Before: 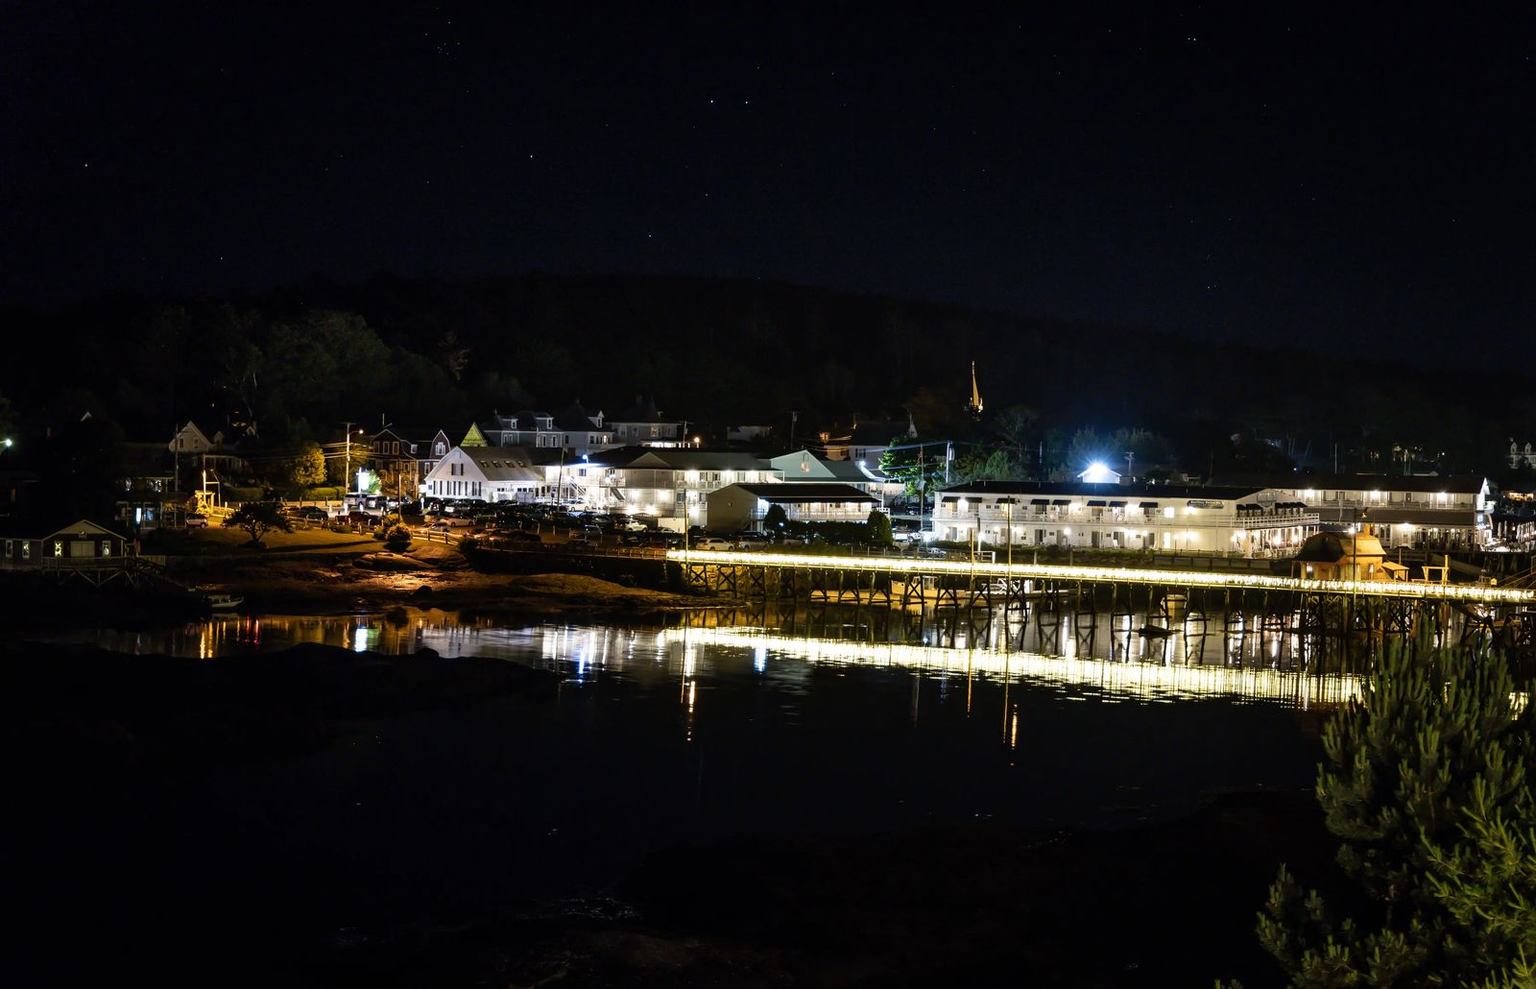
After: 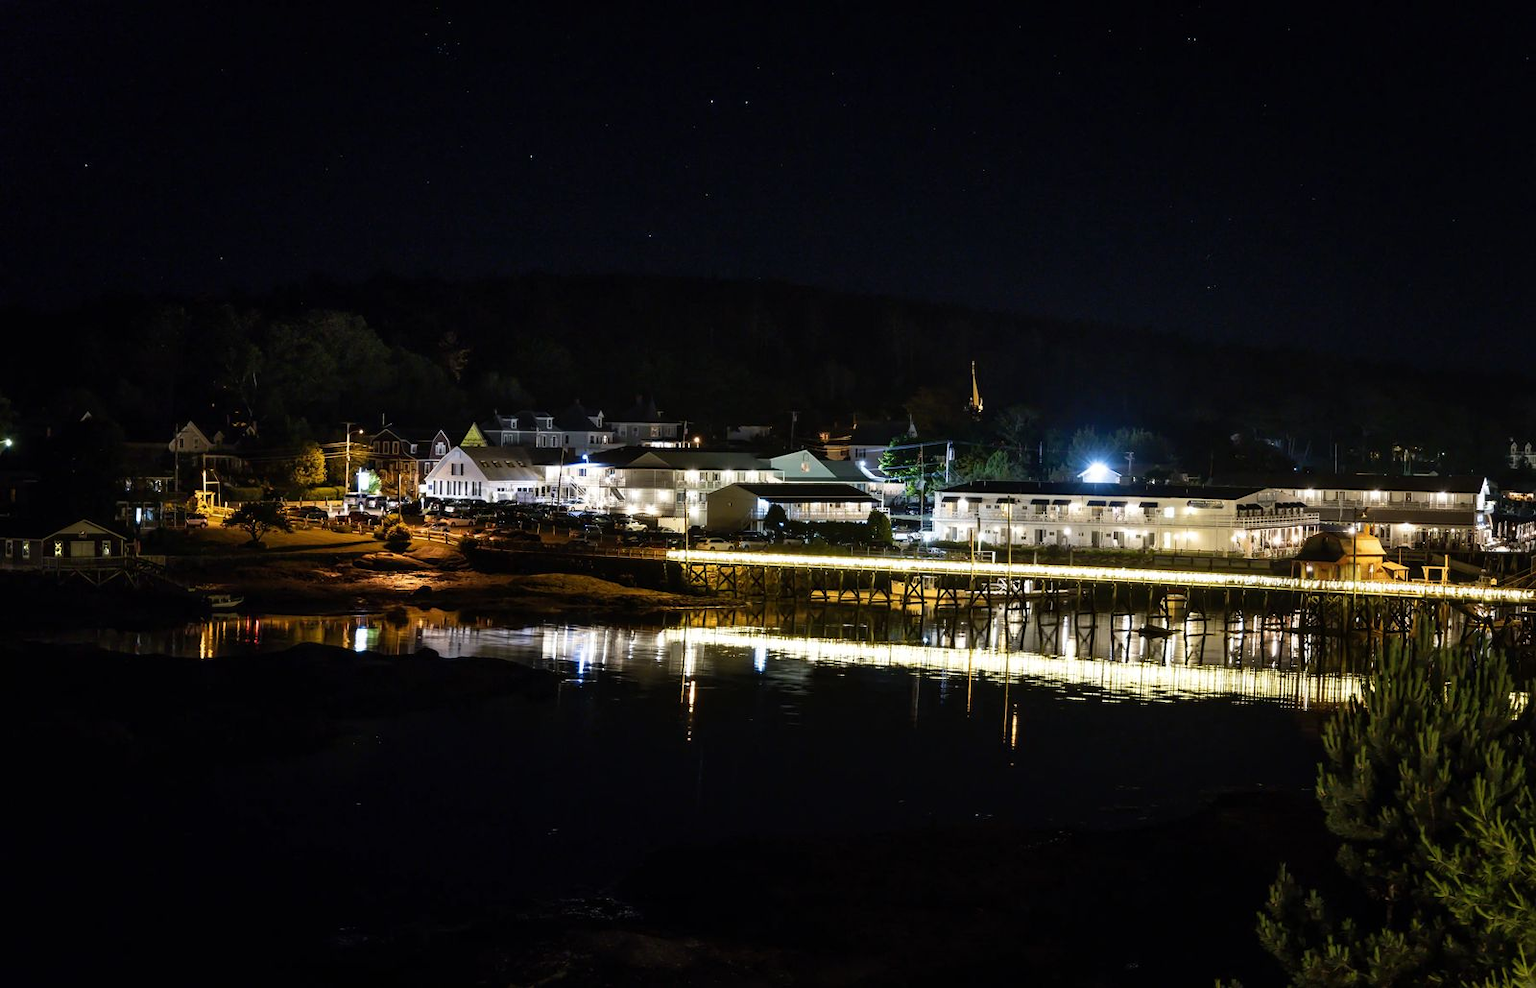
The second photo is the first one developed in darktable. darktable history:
tone equalizer: mask exposure compensation -0.49 EV
